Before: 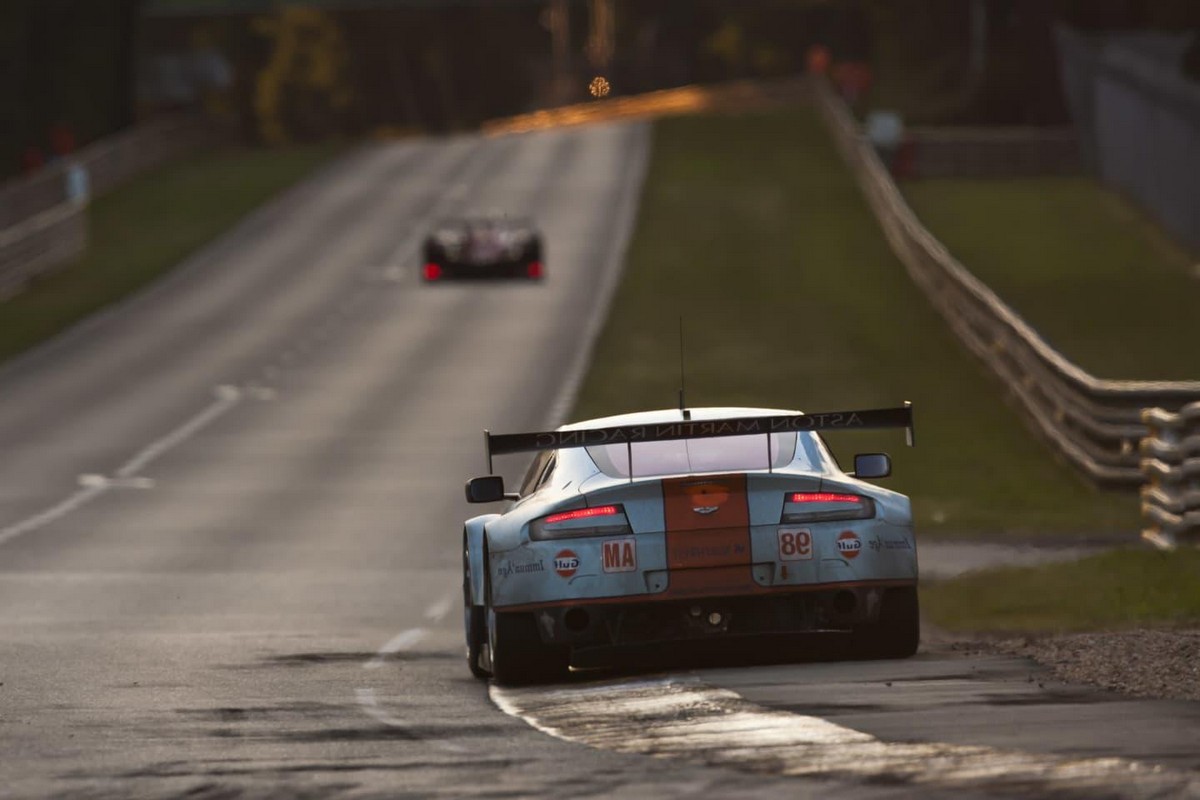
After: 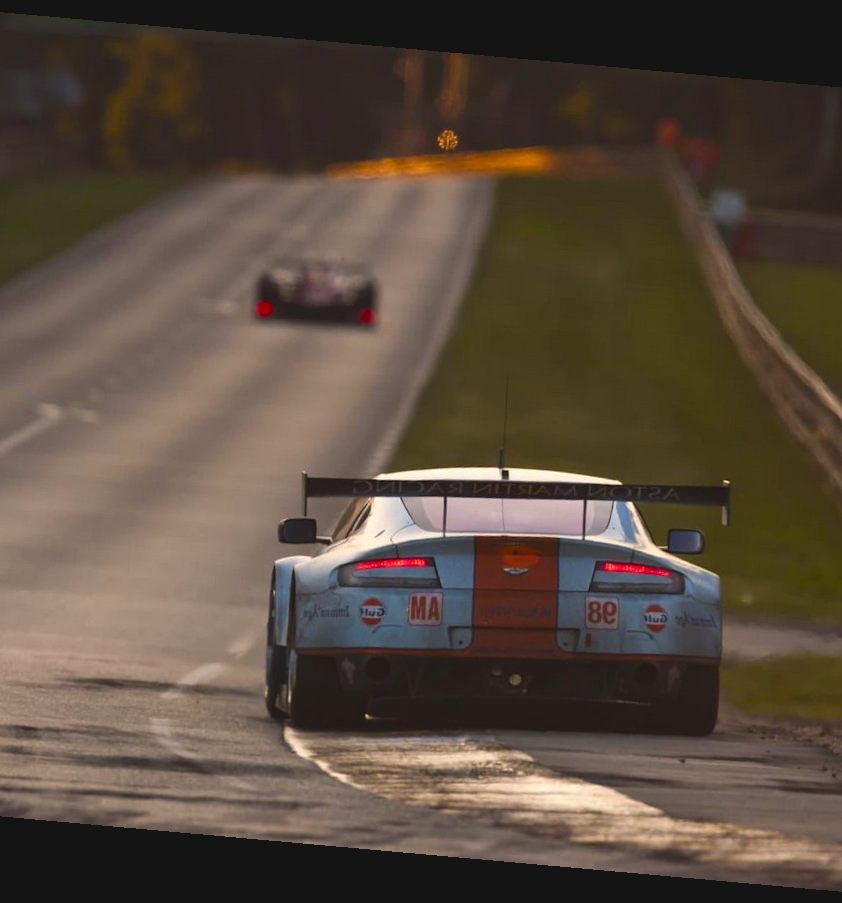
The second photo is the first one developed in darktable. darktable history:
rotate and perspective: rotation 5.12°, automatic cropping off
color balance rgb: shadows lift › chroma 2%, shadows lift › hue 247.2°, power › chroma 0.3%, power › hue 25.2°, highlights gain › chroma 3%, highlights gain › hue 60°, global offset › luminance 0.75%, perceptual saturation grading › global saturation 20%, perceptual saturation grading › highlights -20%, perceptual saturation grading › shadows 30%, global vibrance 20%
crop: left 16.899%, right 16.556%
